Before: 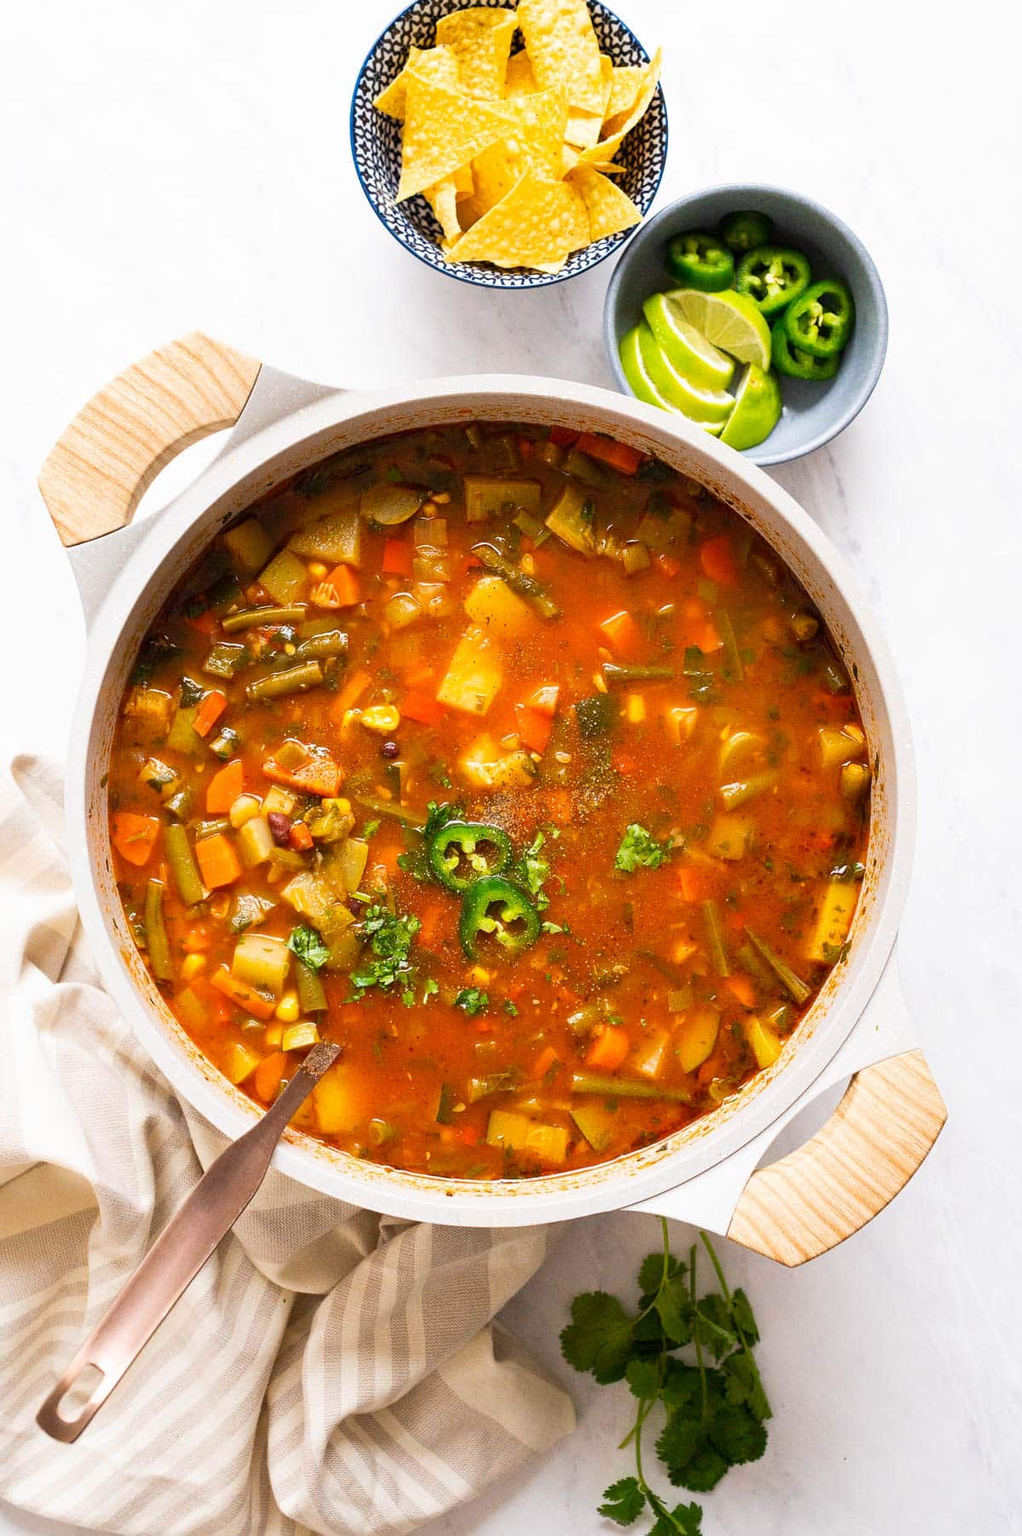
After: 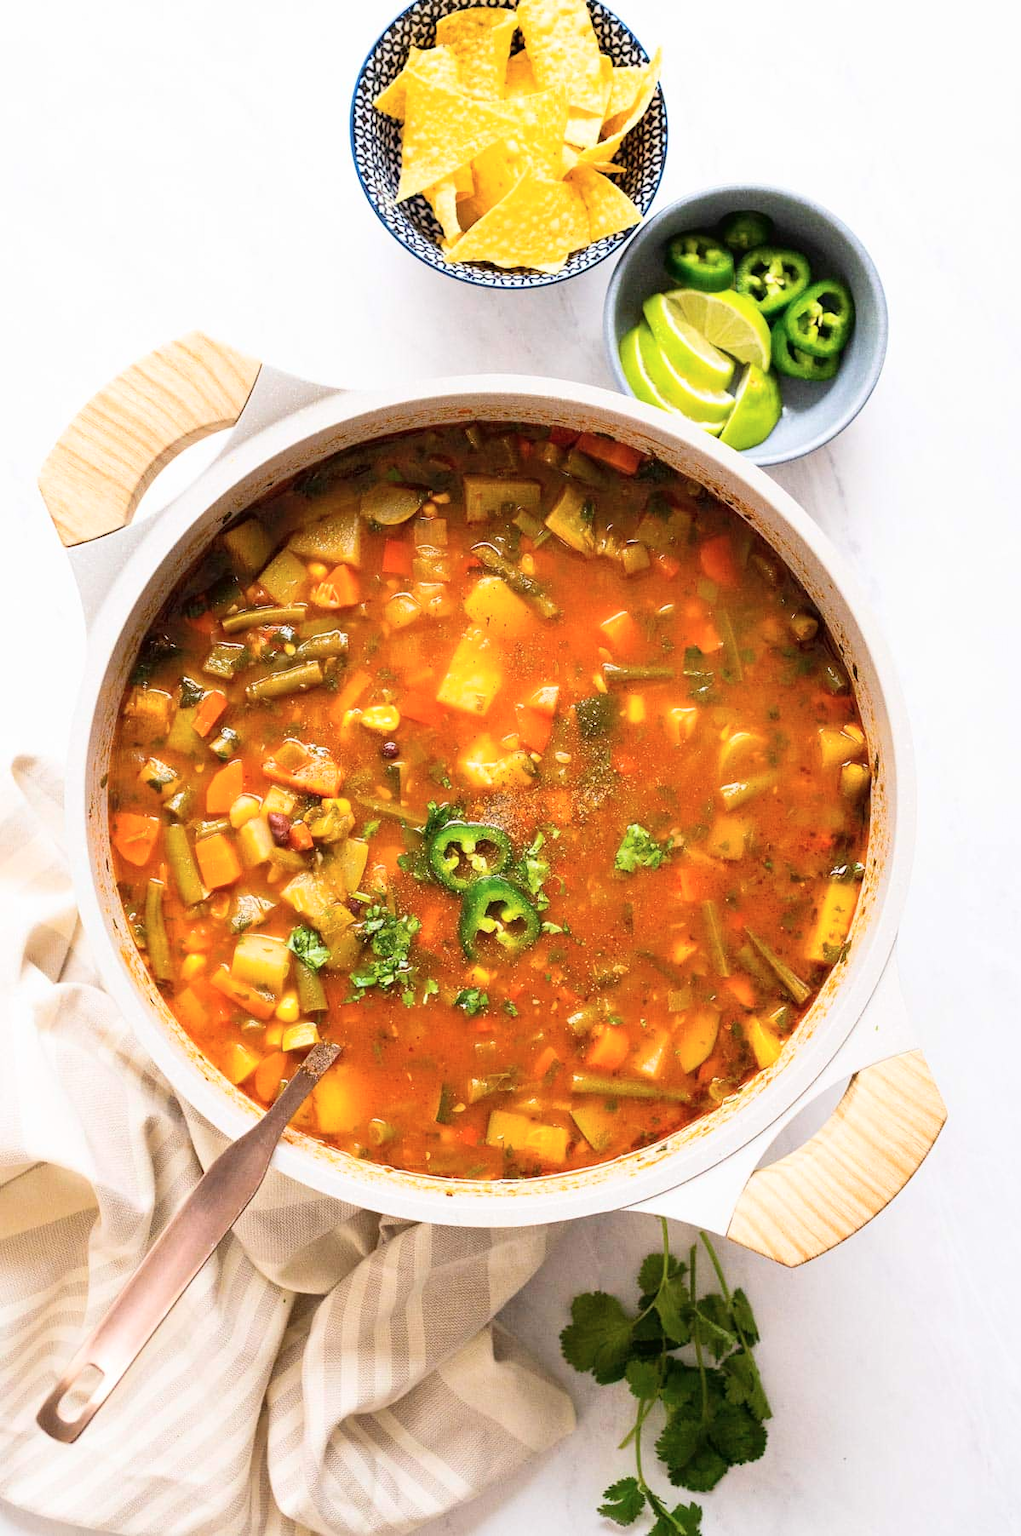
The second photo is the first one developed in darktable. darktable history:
tone curve: curves: ch0 [(0, 0) (0.003, 0.019) (0.011, 0.022) (0.025, 0.025) (0.044, 0.04) (0.069, 0.069) (0.1, 0.108) (0.136, 0.152) (0.177, 0.199) (0.224, 0.26) (0.277, 0.321) (0.335, 0.392) (0.399, 0.472) (0.468, 0.547) (0.543, 0.624) (0.623, 0.713) (0.709, 0.786) (0.801, 0.865) (0.898, 0.939) (1, 1)], color space Lab, independent channels, preserve colors none
